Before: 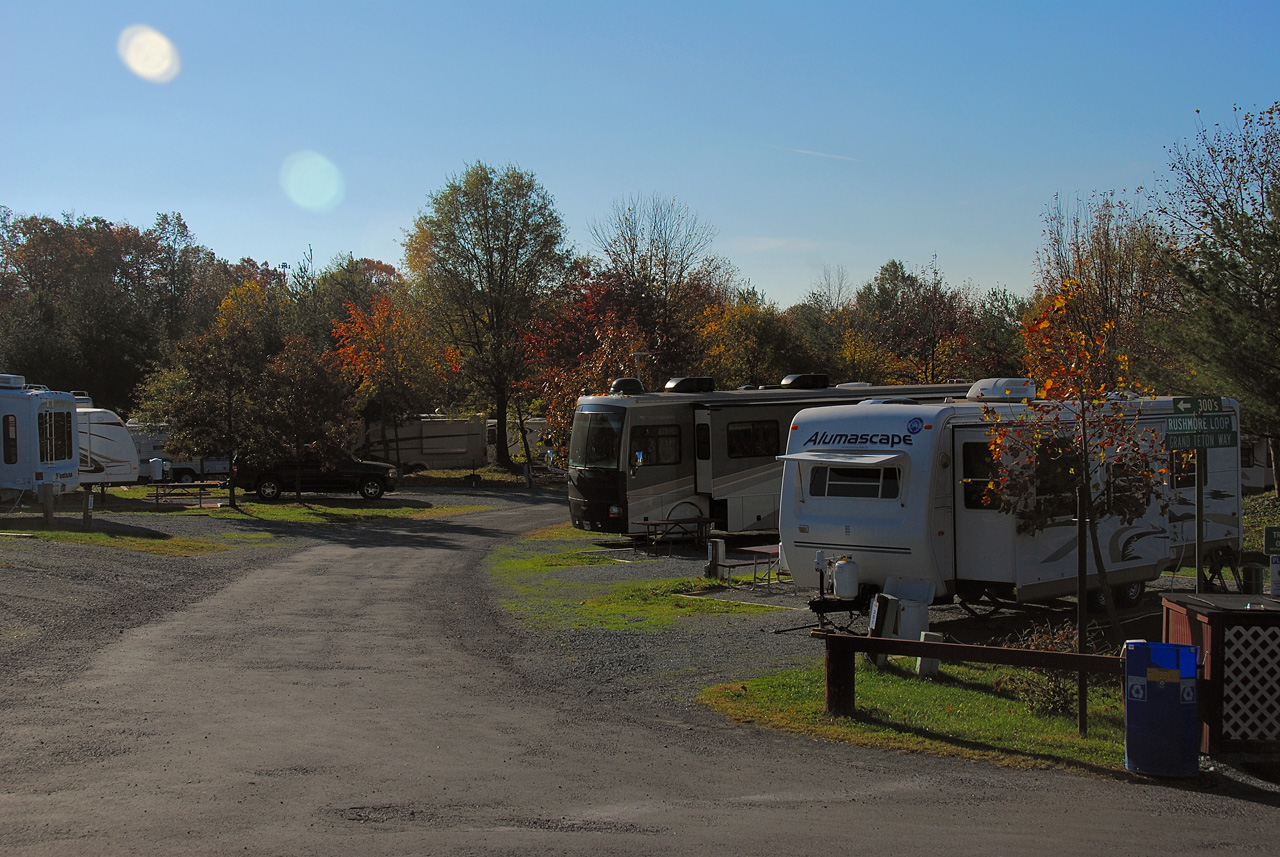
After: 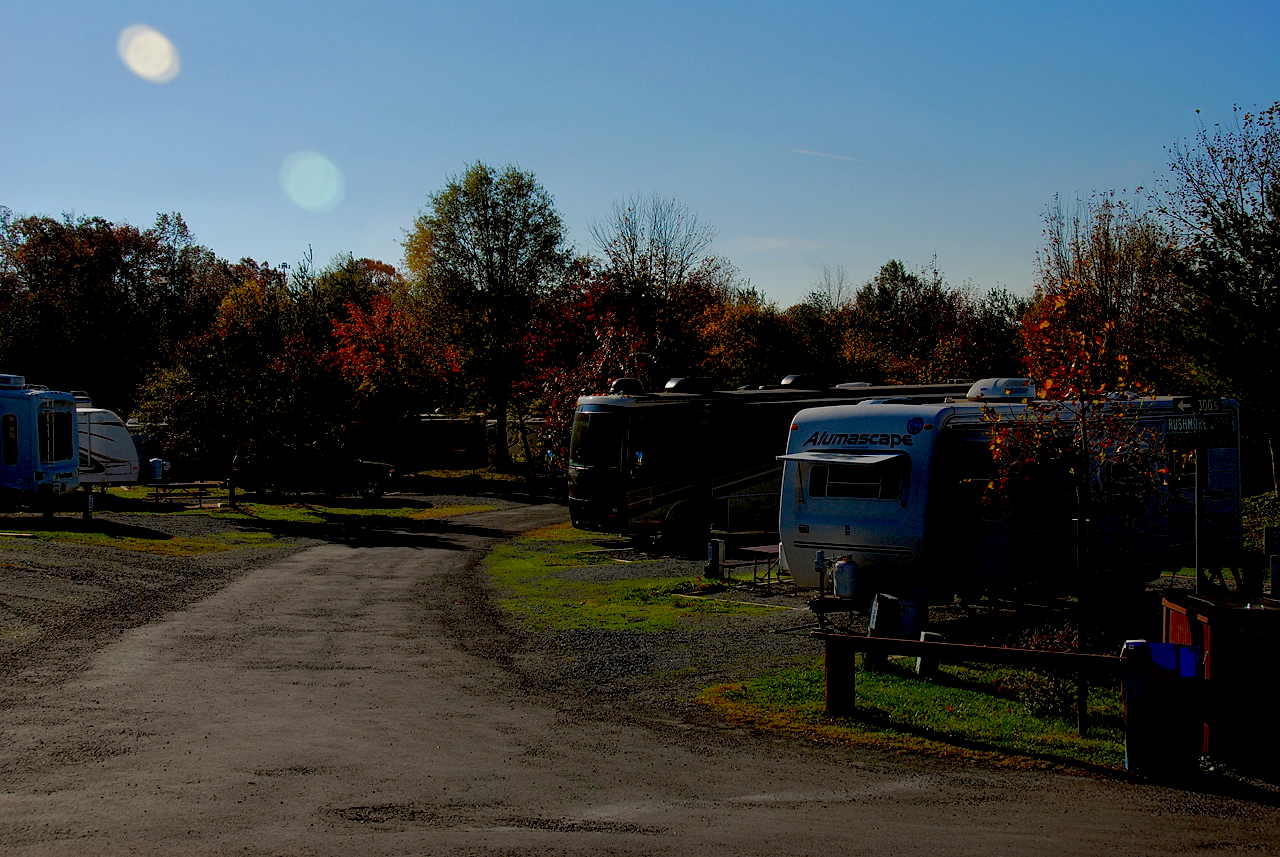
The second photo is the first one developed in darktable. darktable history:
exposure: black level correction 0.046, exposure -0.234 EV, compensate highlight preservation false
